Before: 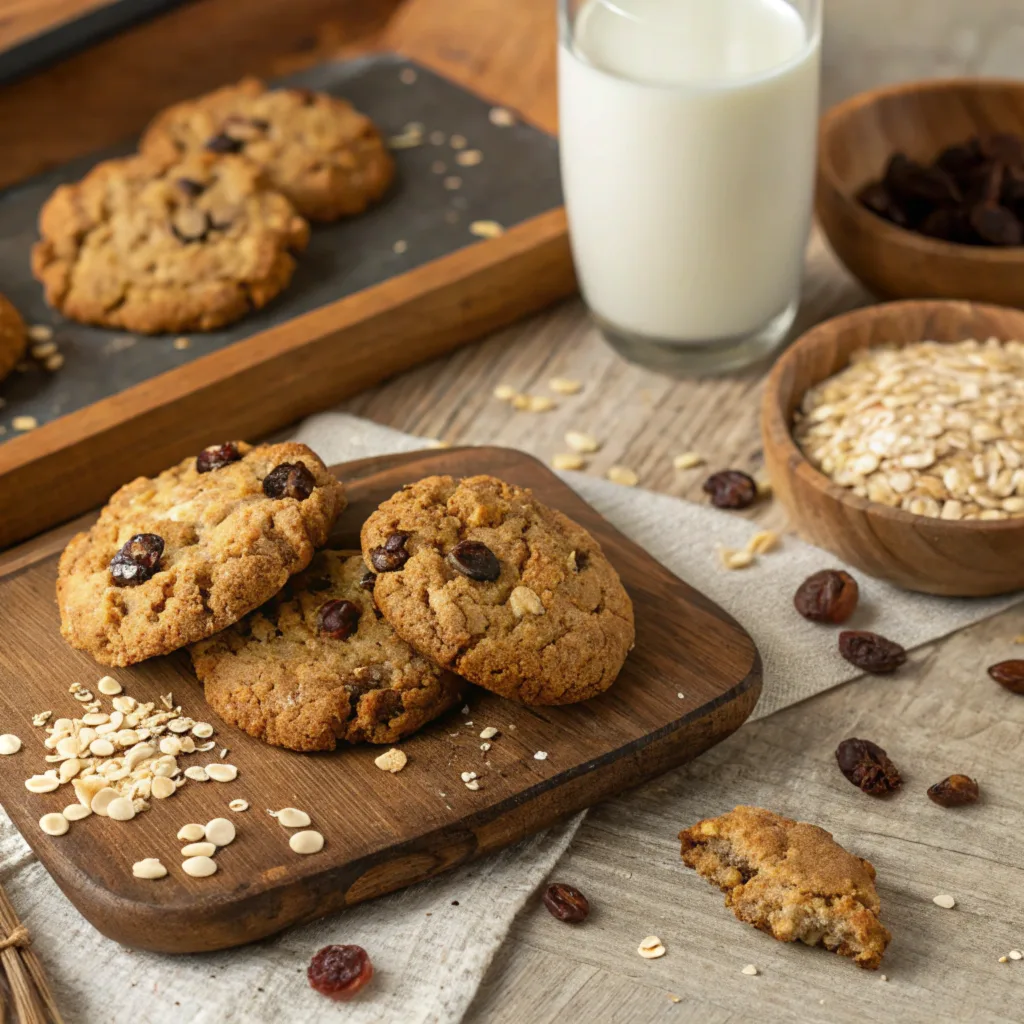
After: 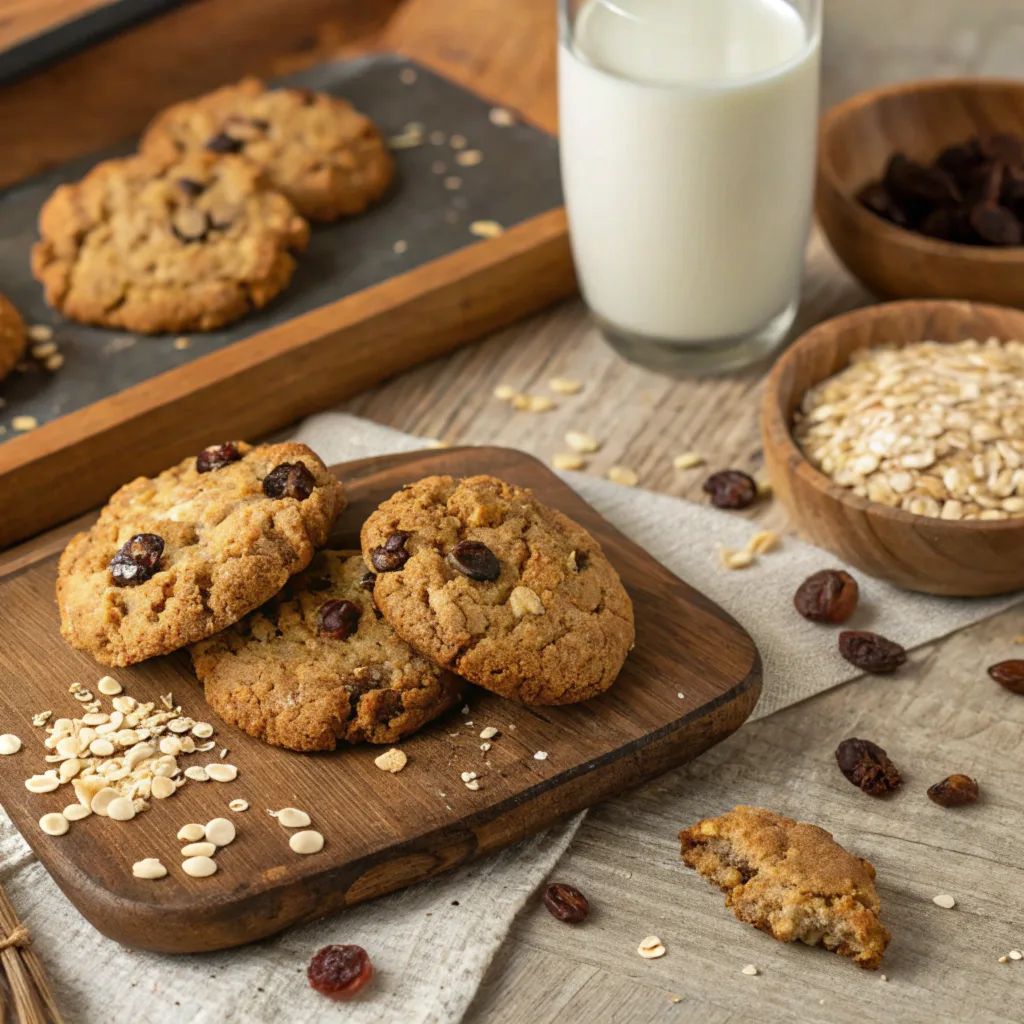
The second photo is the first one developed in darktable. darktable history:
rotate and perspective: automatic cropping off
shadows and highlights: shadows 60, soften with gaussian
